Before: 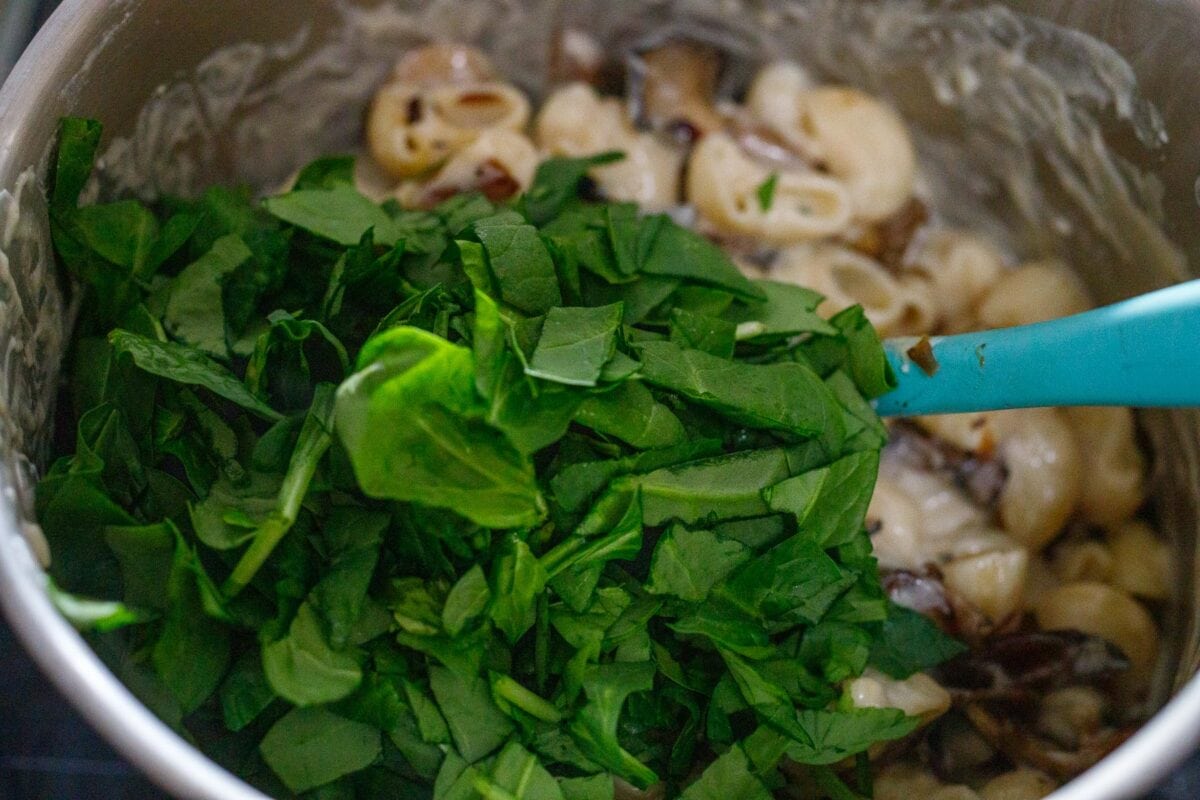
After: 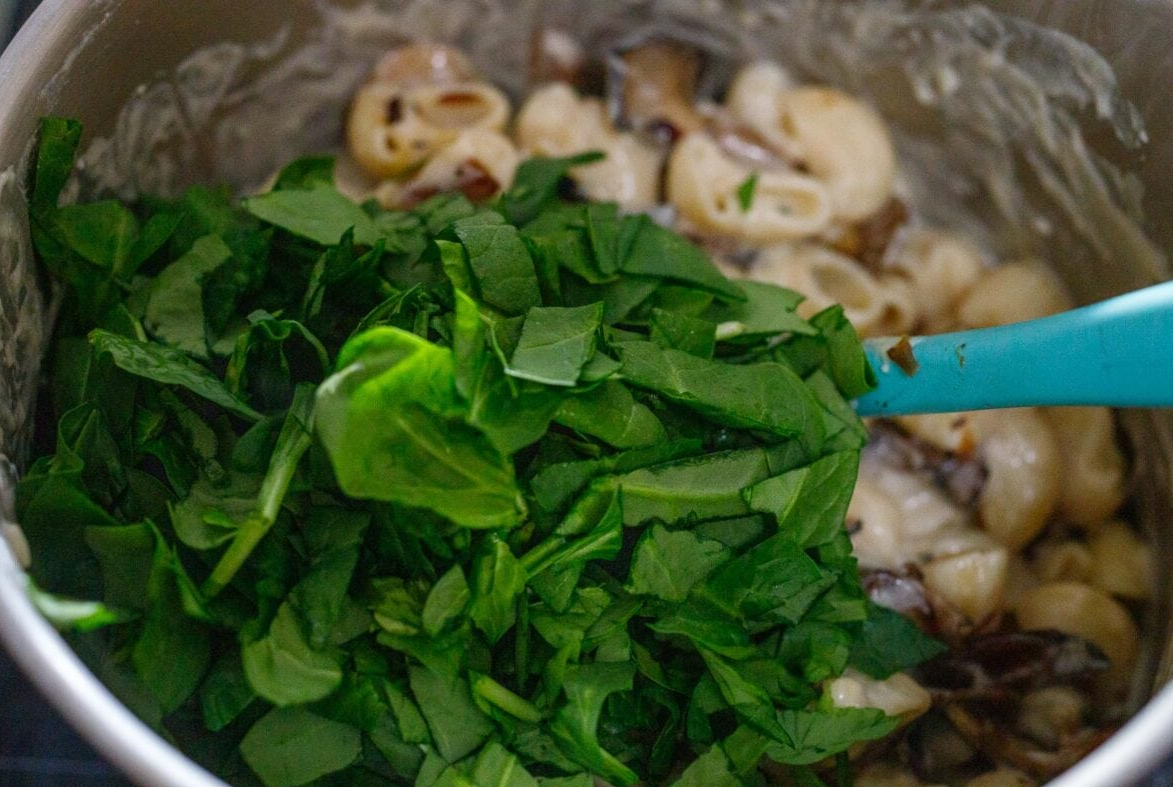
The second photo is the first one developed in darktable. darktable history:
crop and rotate: left 1.676%, right 0.557%, bottom 1.504%
